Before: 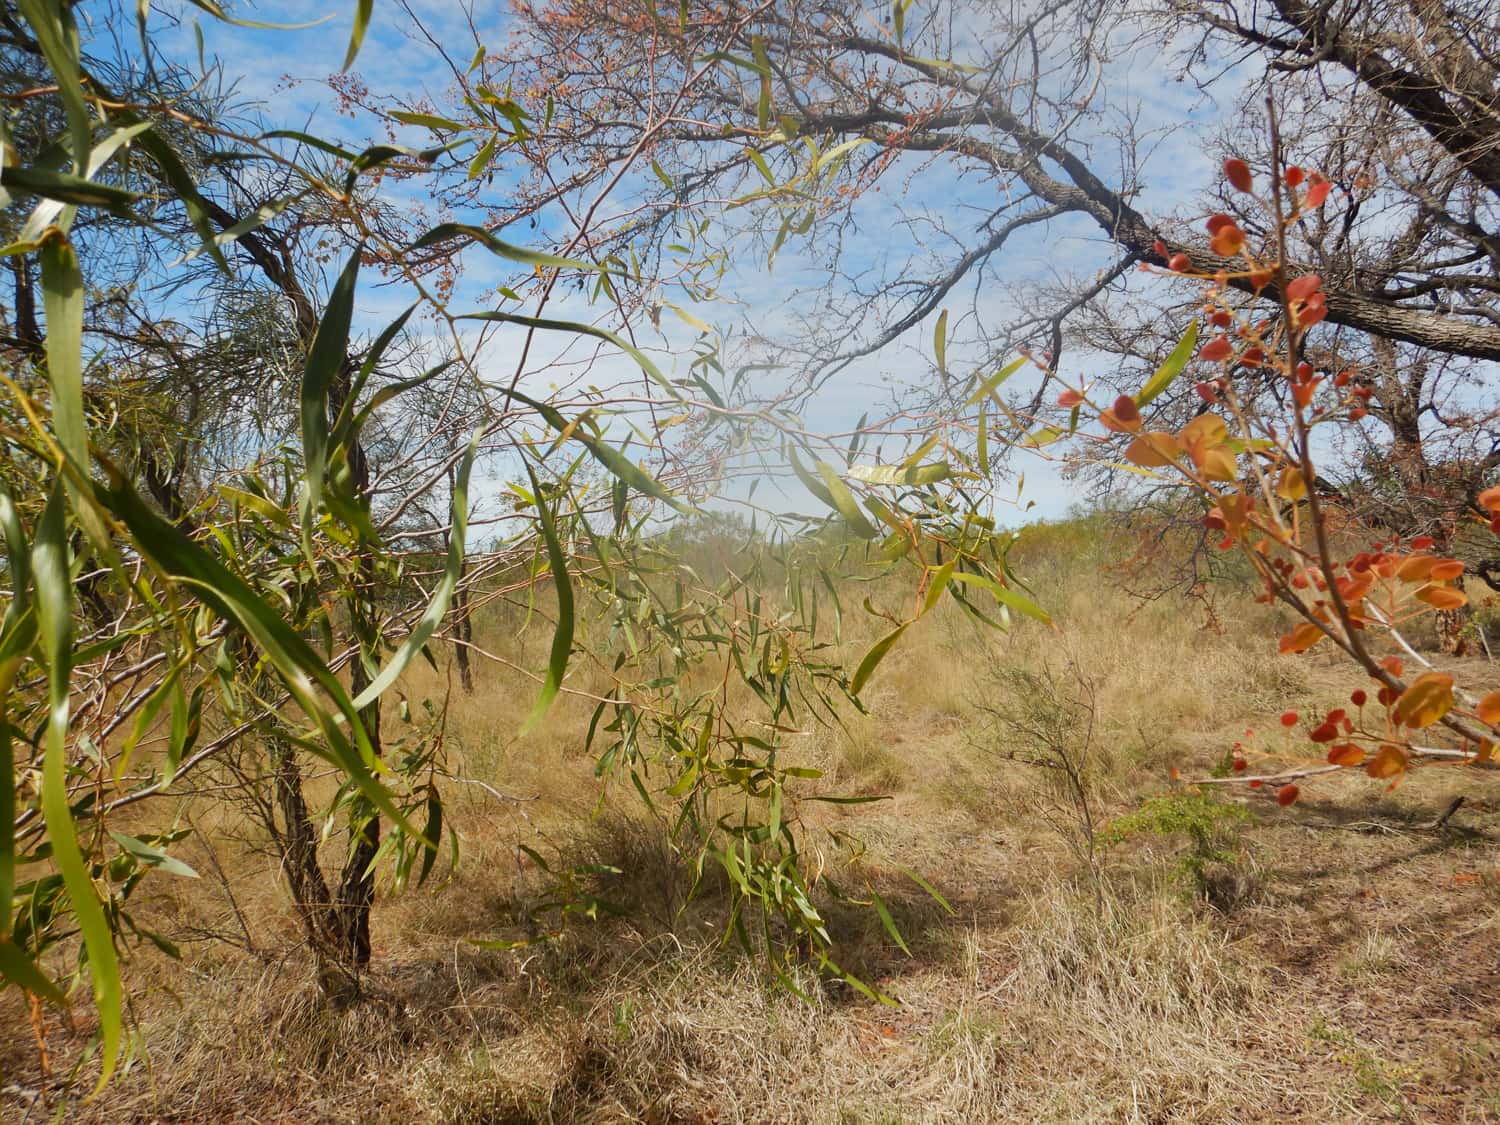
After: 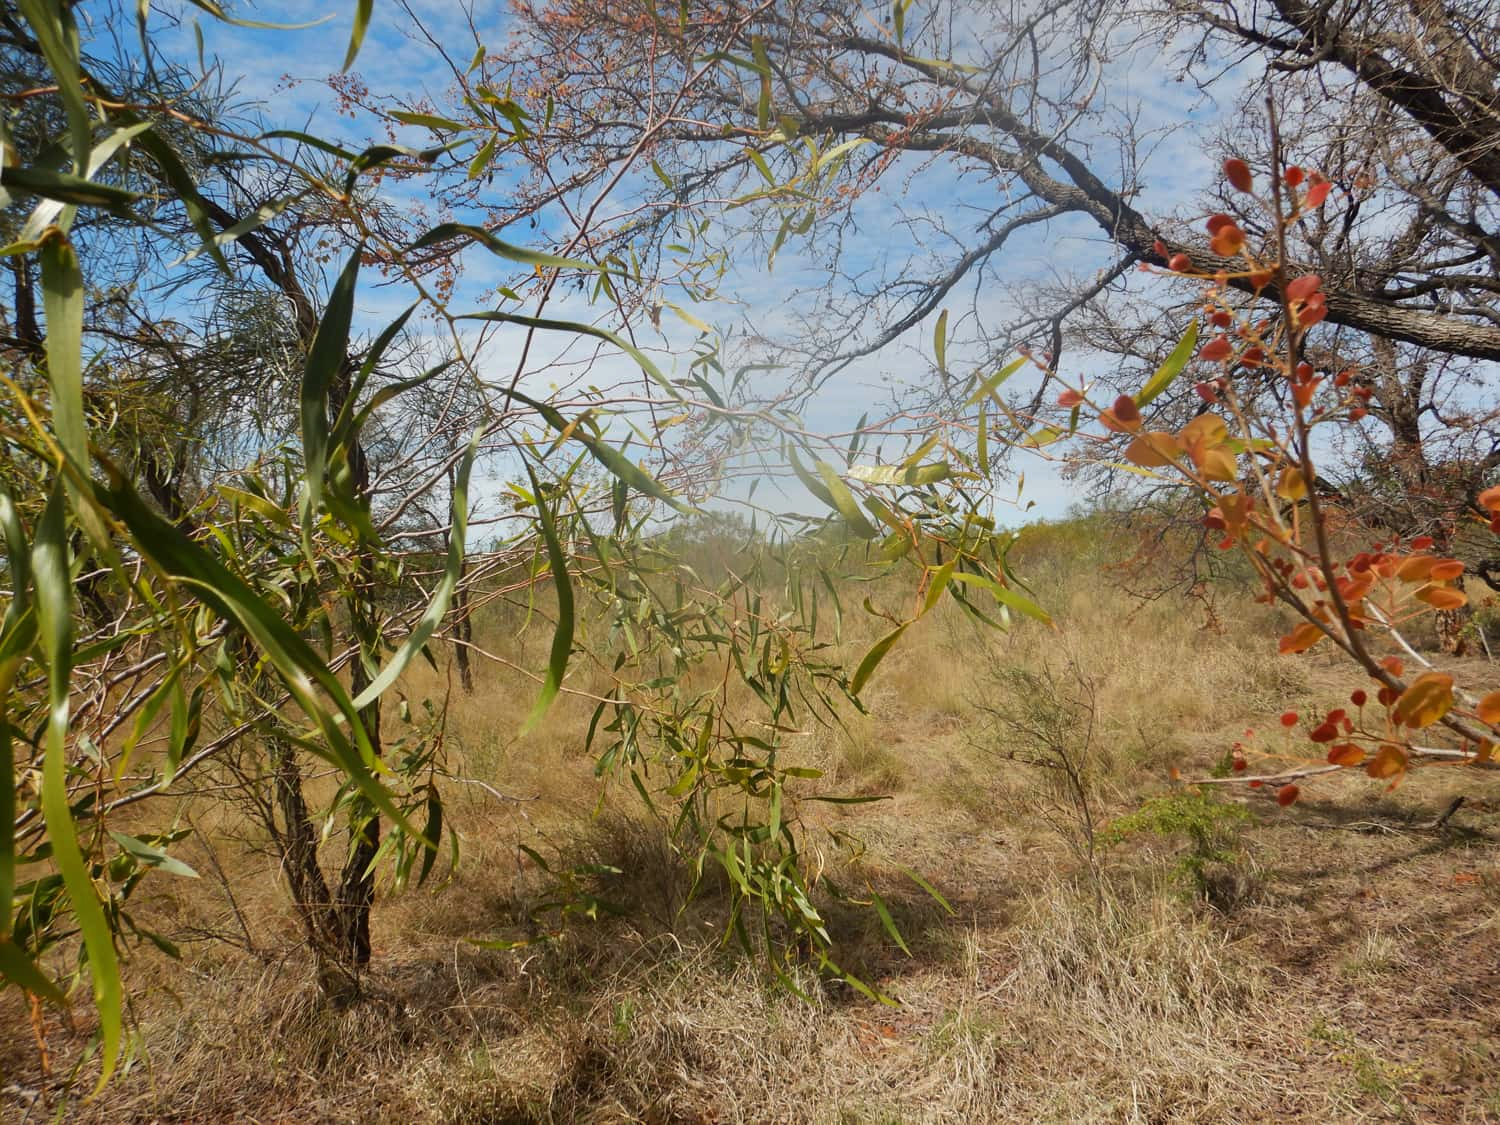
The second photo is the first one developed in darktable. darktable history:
base curve: curves: ch0 [(0, 0) (0.303, 0.277) (1, 1)], preserve colors none
levels: mode automatic, gray 50.81%, levels [0, 0.435, 0.917]
